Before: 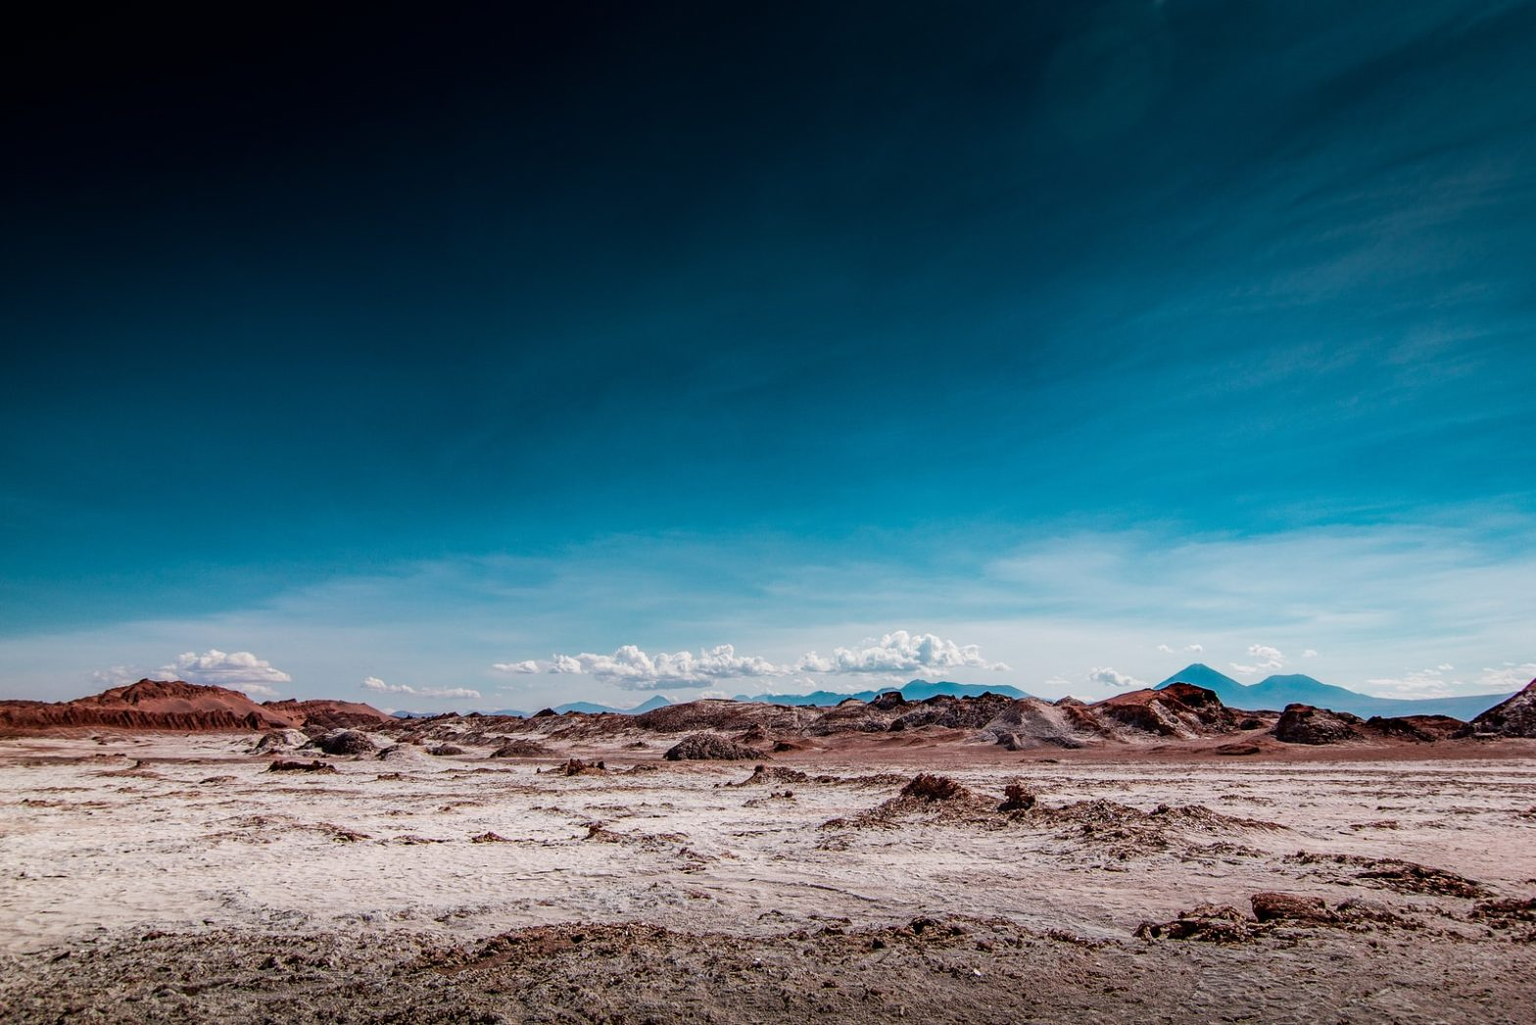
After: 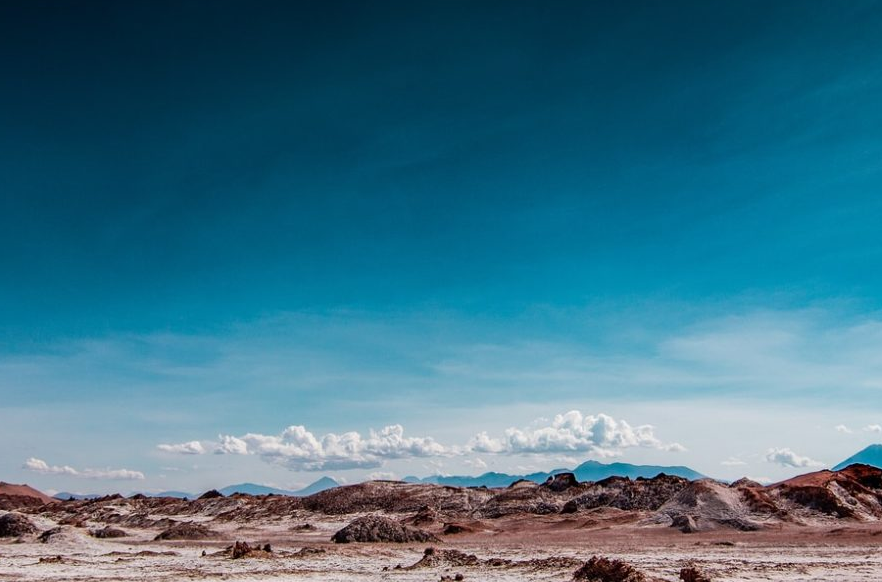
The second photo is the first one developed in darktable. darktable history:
crop and rotate: left 22.086%, top 22.302%, right 21.651%, bottom 21.991%
